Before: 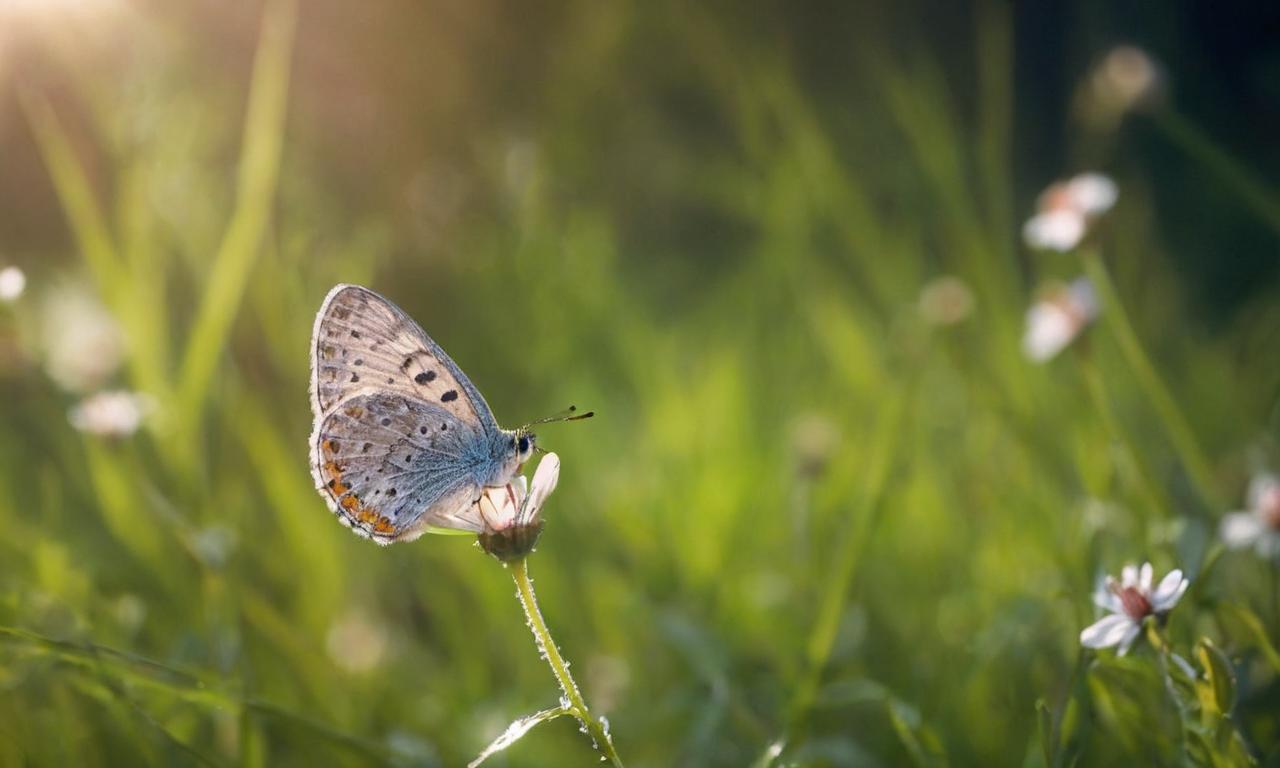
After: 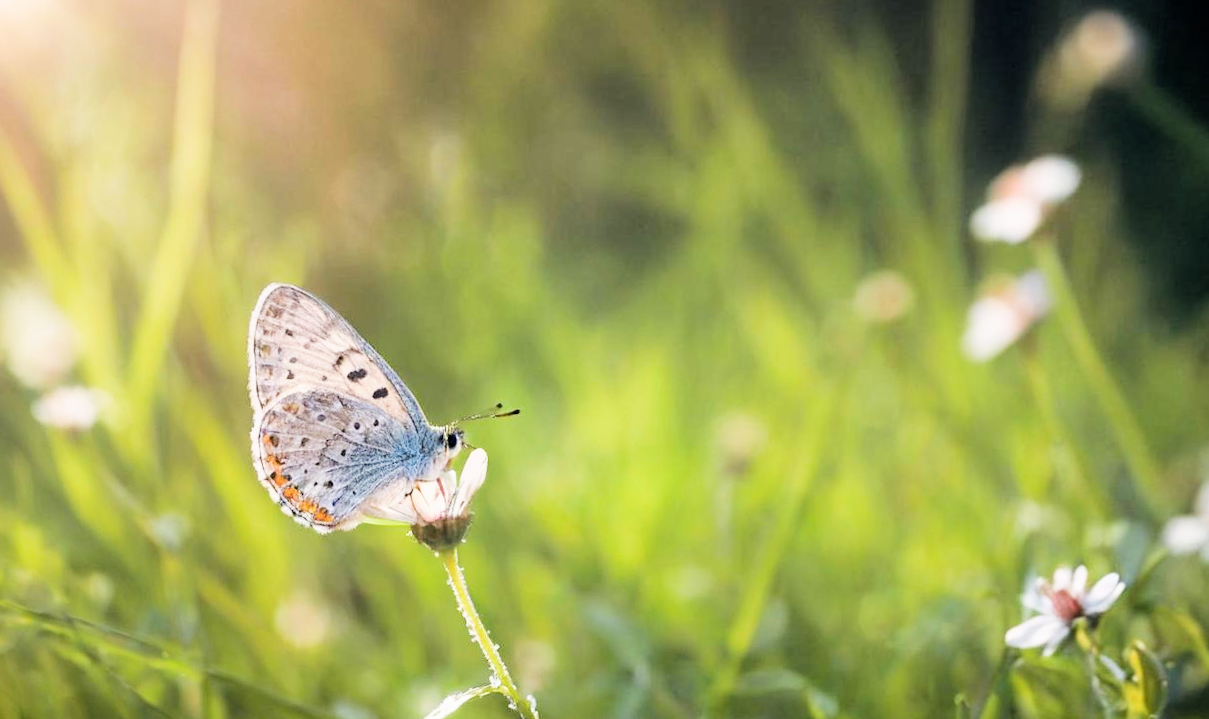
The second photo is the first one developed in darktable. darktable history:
exposure: black level correction 0, exposure 1.2 EV, compensate exposure bias true, compensate highlight preservation false
filmic rgb: black relative exposure -5 EV, hardness 2.88, contrast 1.3, highlights saturation mix -30%
rotate and perspective: rotation 0.062°, lens shift (vertical) 0.115, lens shift (horizontal) -0.133, crop left 0.047, crop right 0.94, crop top 0.061, crop bottom 0.94
